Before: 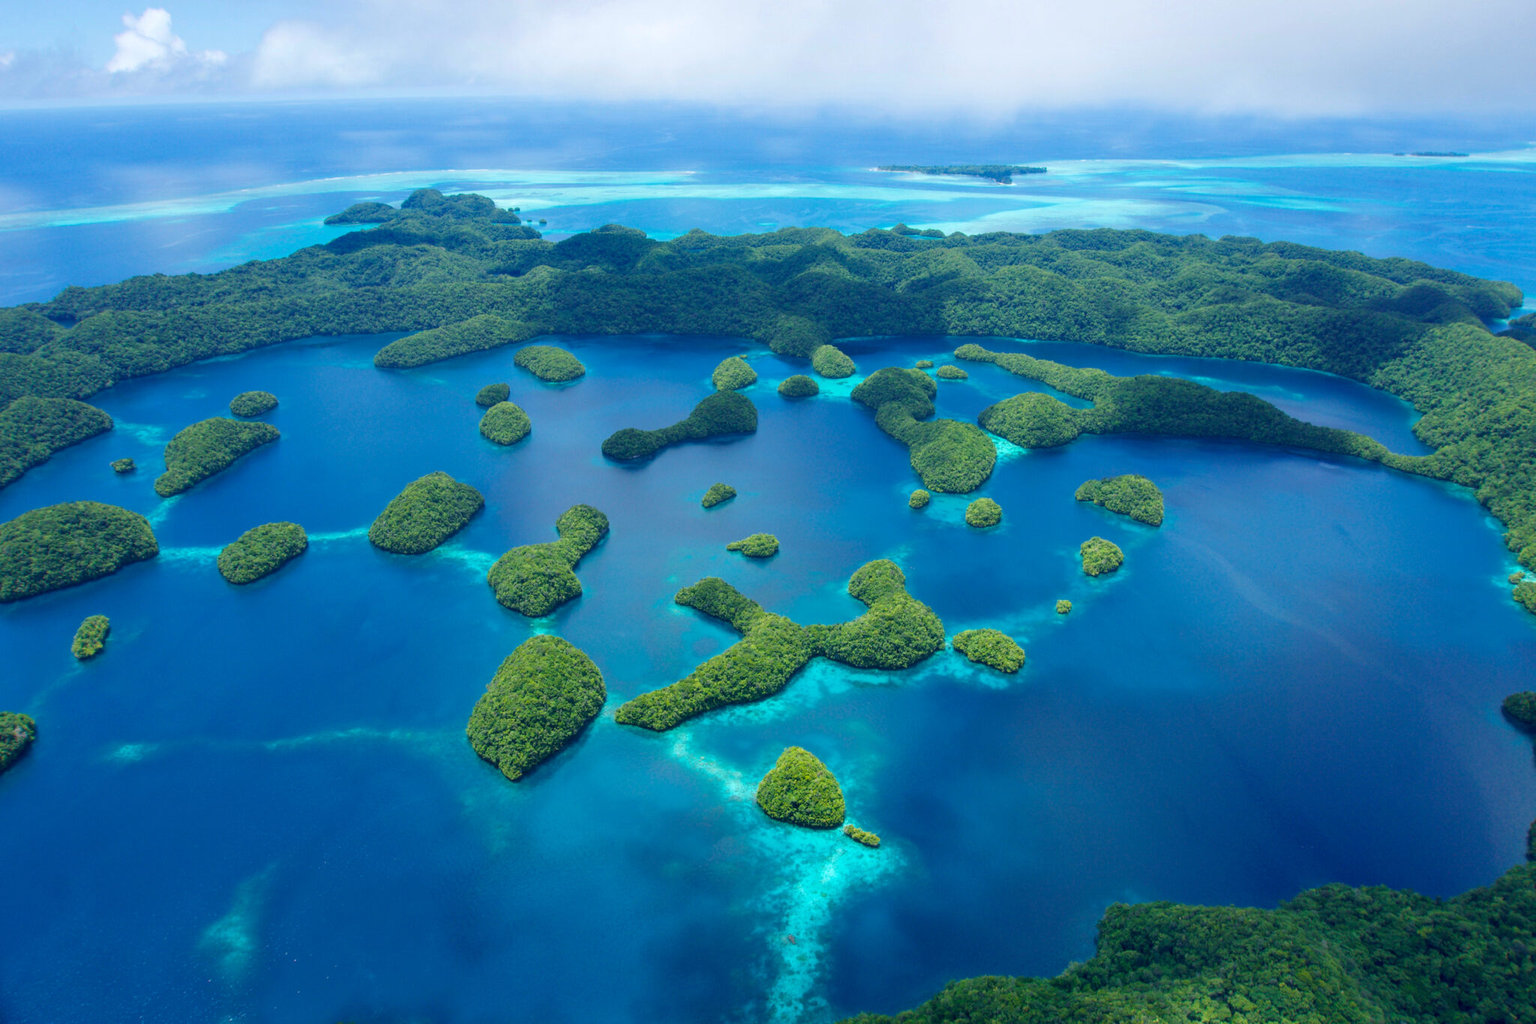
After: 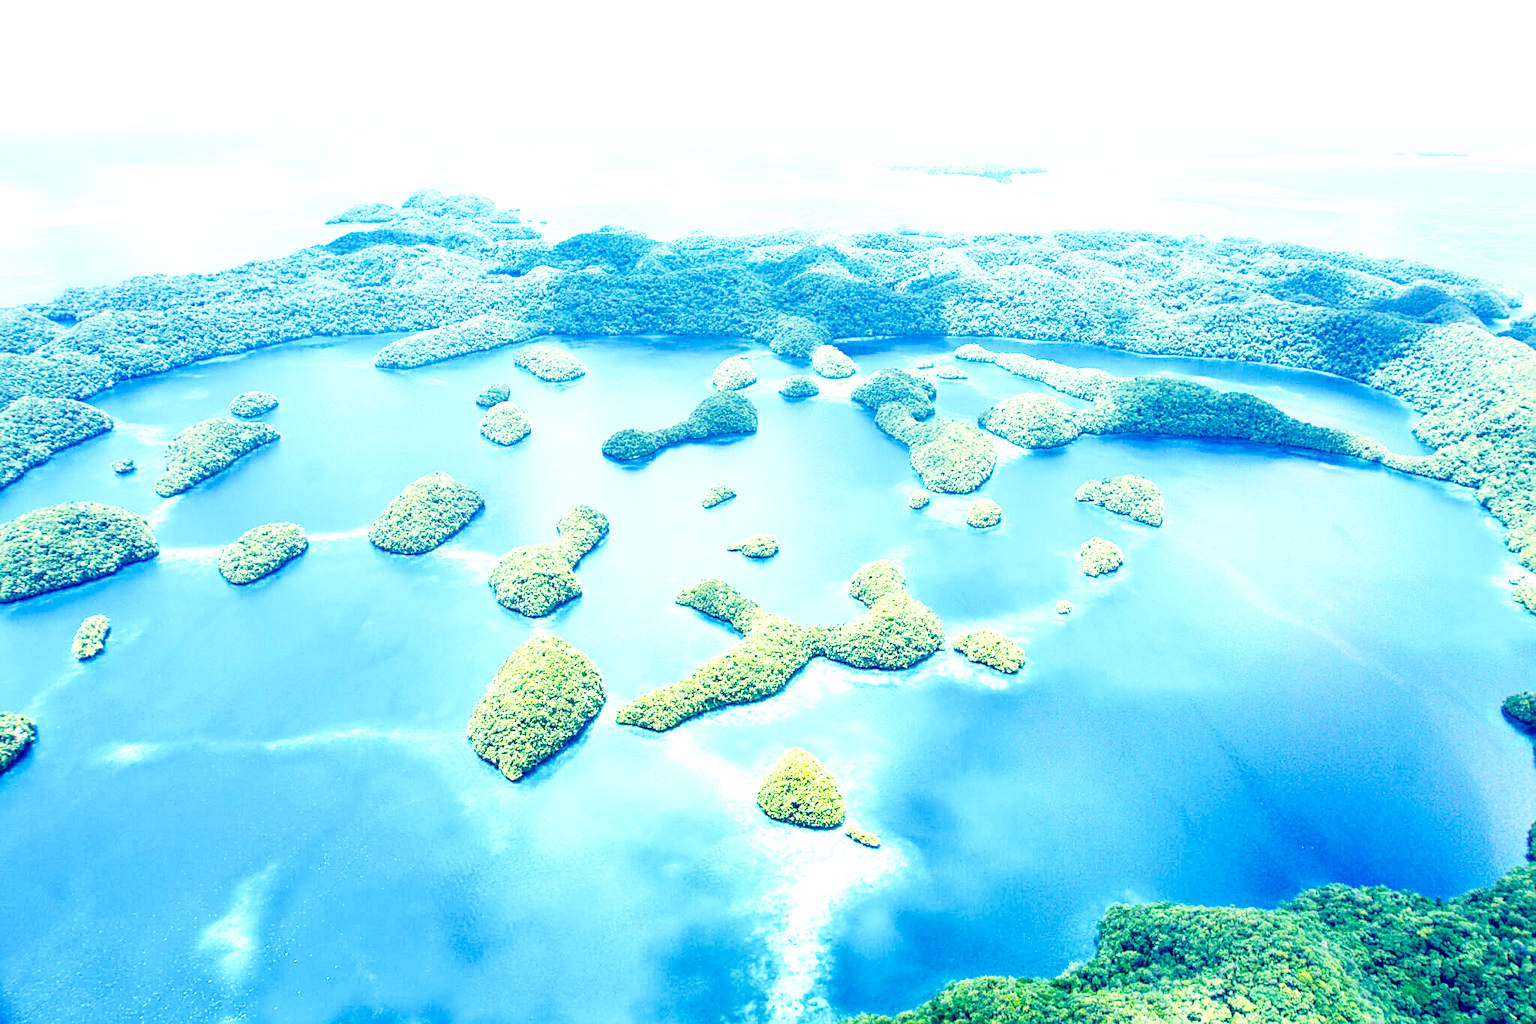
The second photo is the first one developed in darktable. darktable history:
sharpen: on, module defaults
local contrast: highlights 85%, shadows 78%
exposure: black level correction 0.001, exposure 1.734 EV, compensate exposure bias true, compensate highlight preservation false
color correction: highlights b* -0.05
base curve: curves: ch0 [(0, 0) (0, 0) (0.002, 0.001) (0.008, 0.003) (0.019, 0.011) (0.037, 0.037) (0.064, 0.11) (0.102, 0.232) (0.152, 0.379) (0.216, 0.524) (0.296, 0.665) (0.394, 0.789) (0.512, 0.881) (0.651, 0.945) (0.813, 0.986) (1, 1)], preserve colors none
